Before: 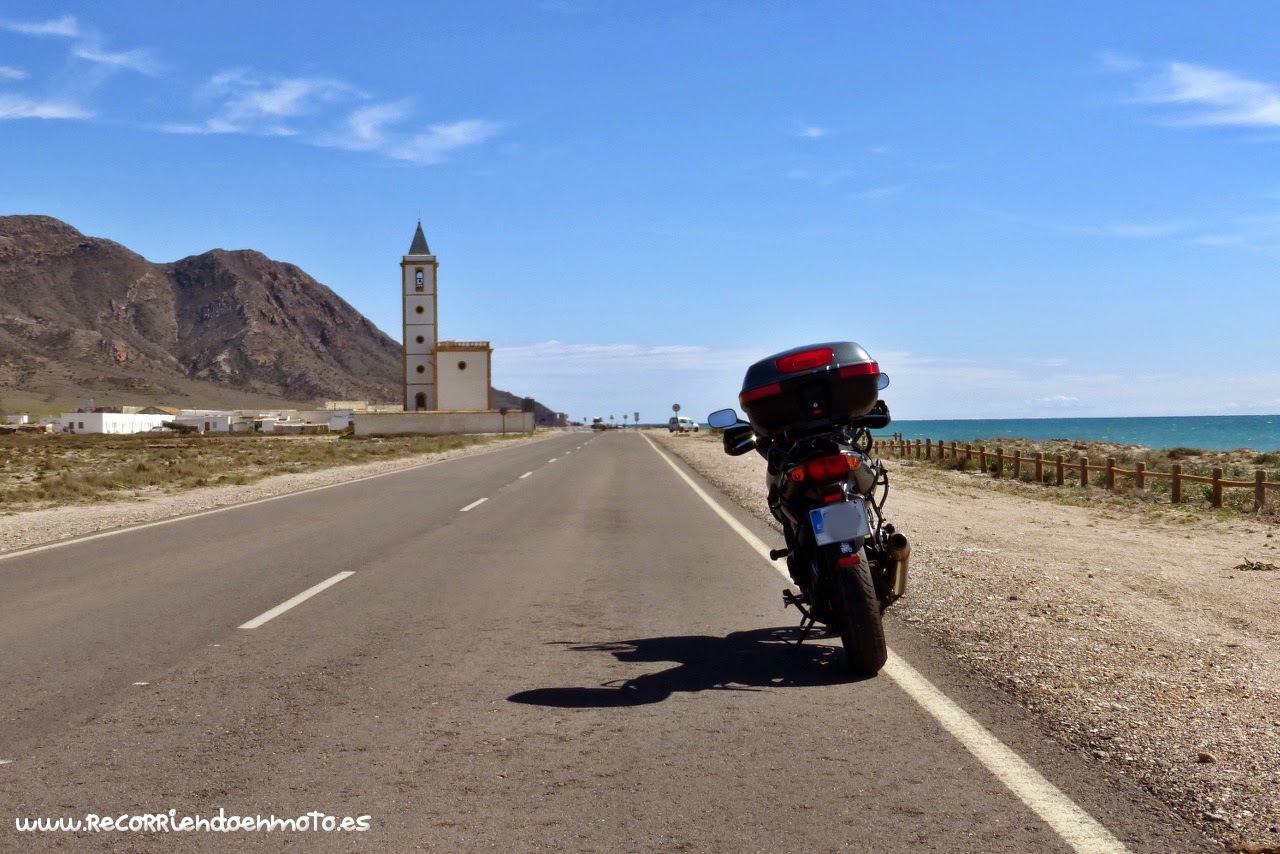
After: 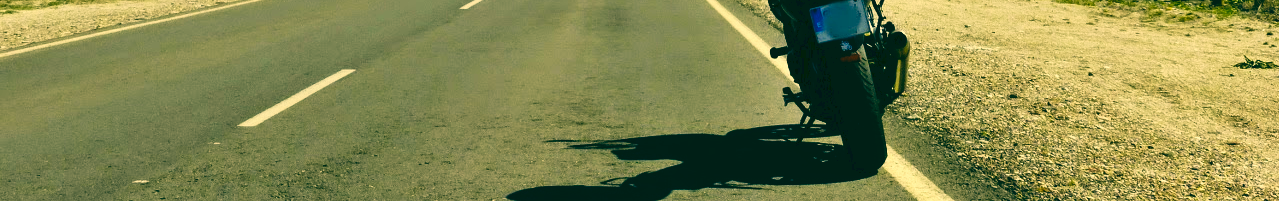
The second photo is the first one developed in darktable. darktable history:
color correction: highlights a* 2.26, highlights b* 33.9, shadows a* -37.07, shadows b* -5.74
crop and rotate: top 58.999%, bottom 17.442%
tone curve: curves: ch0 [(0, 0) (0.003, 0.047) (0.011, 0.047) (0.025, 0.049) (0.044, 0.051) (0.069, 0.055) (0.1, 0.066) (0.136, 0.089) (0.177, 0.12) (0.224, 0.155) (0.277, 0.205) (0.335, 0.281) (0.399, 0.37) (0.468, 0.47) (0.543, 0.574) (0.623, 0.687) (0.709, 0.801) (0.801, 0.89) (0.898, 0.963) (1, 1)], preserve colors none
